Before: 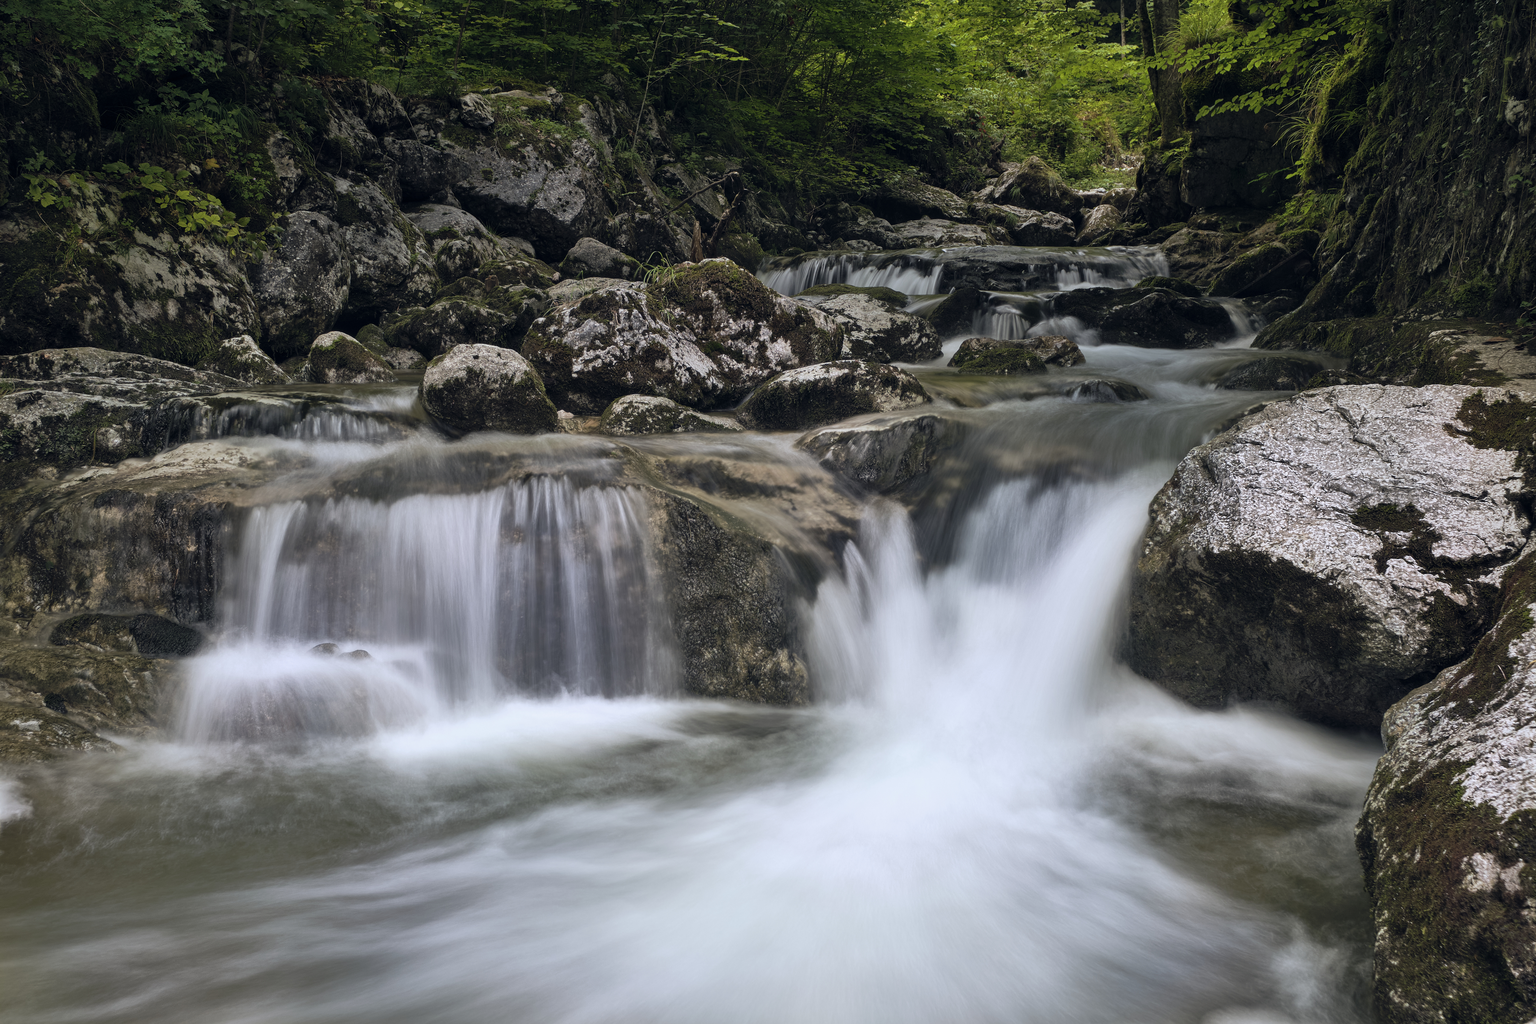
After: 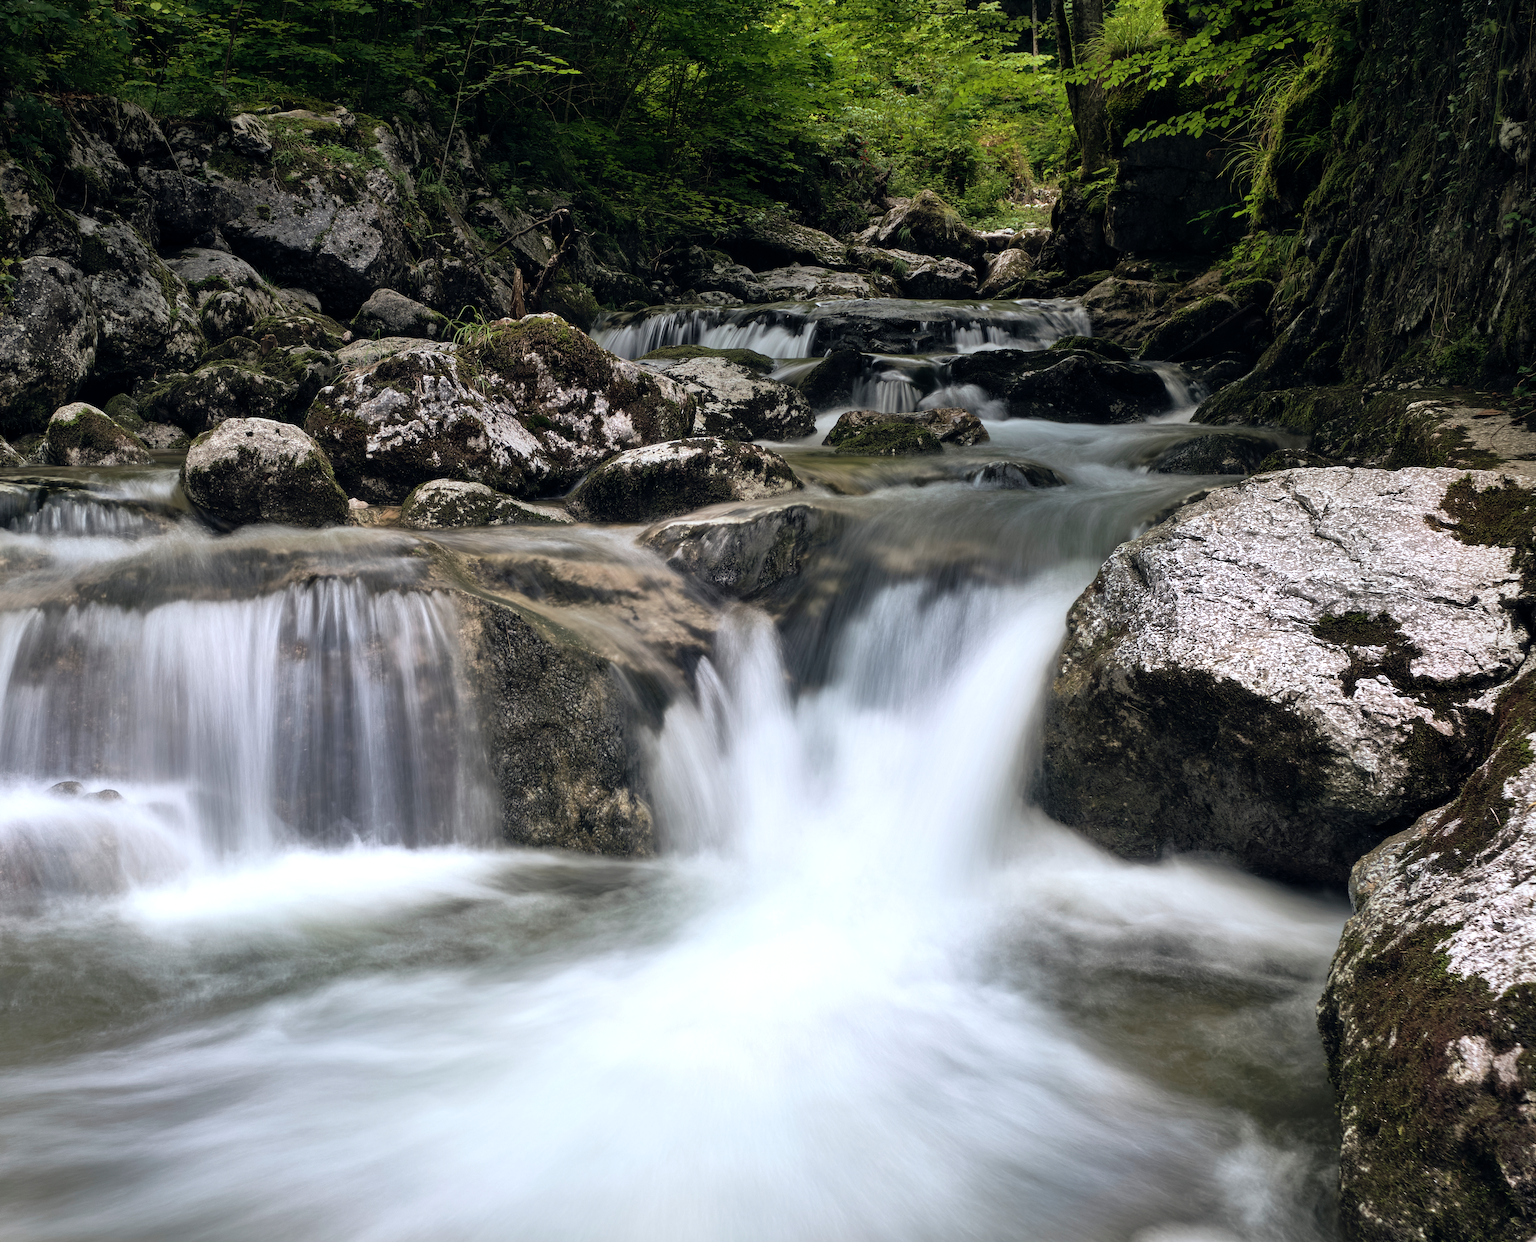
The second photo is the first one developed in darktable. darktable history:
color balance rgb: perceptual saturation grading › global saturation -3.827%
levels: white 99.98%
tone equalizer: -8 EV -0.4 EV, -7 EV -0.369 EV, -6 EV -0.37 EV, -5 EV -0.241 EV, -3 EV 0.245 EV, -2 EV 0.305 EV, -1 EV 0.405 EV, +0 EV 0.41 EV
crop: left 17.636%, bottom 0.029%
